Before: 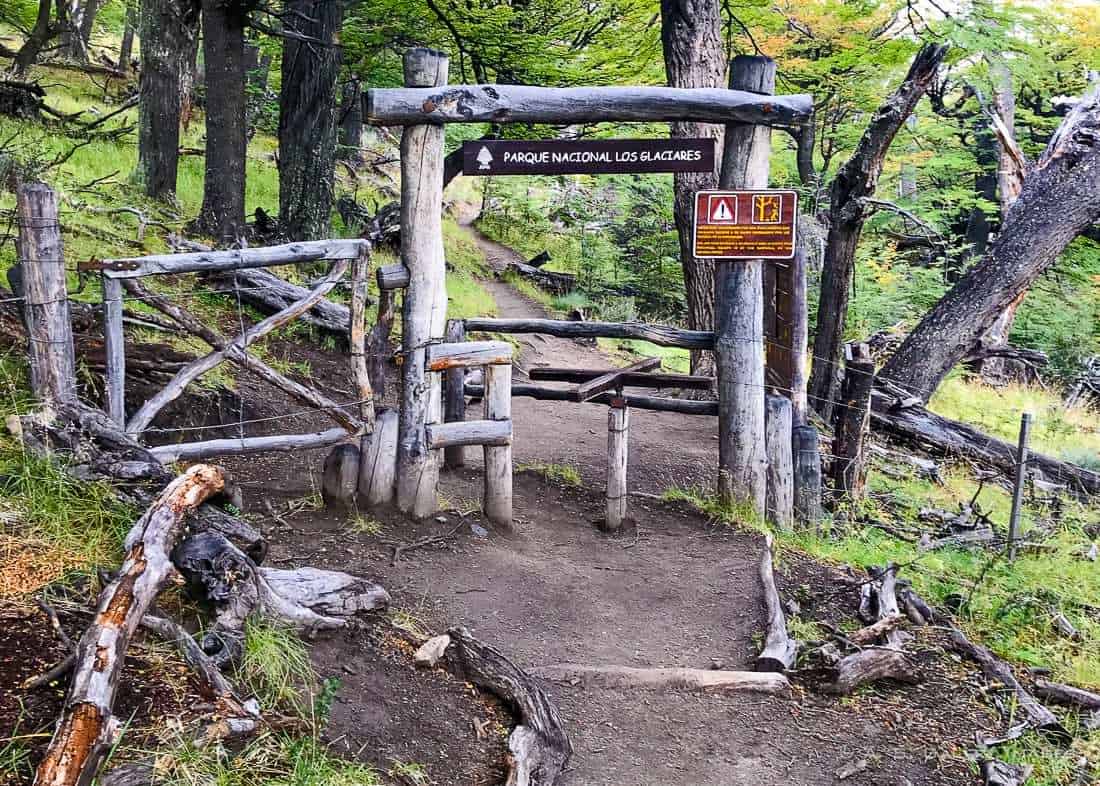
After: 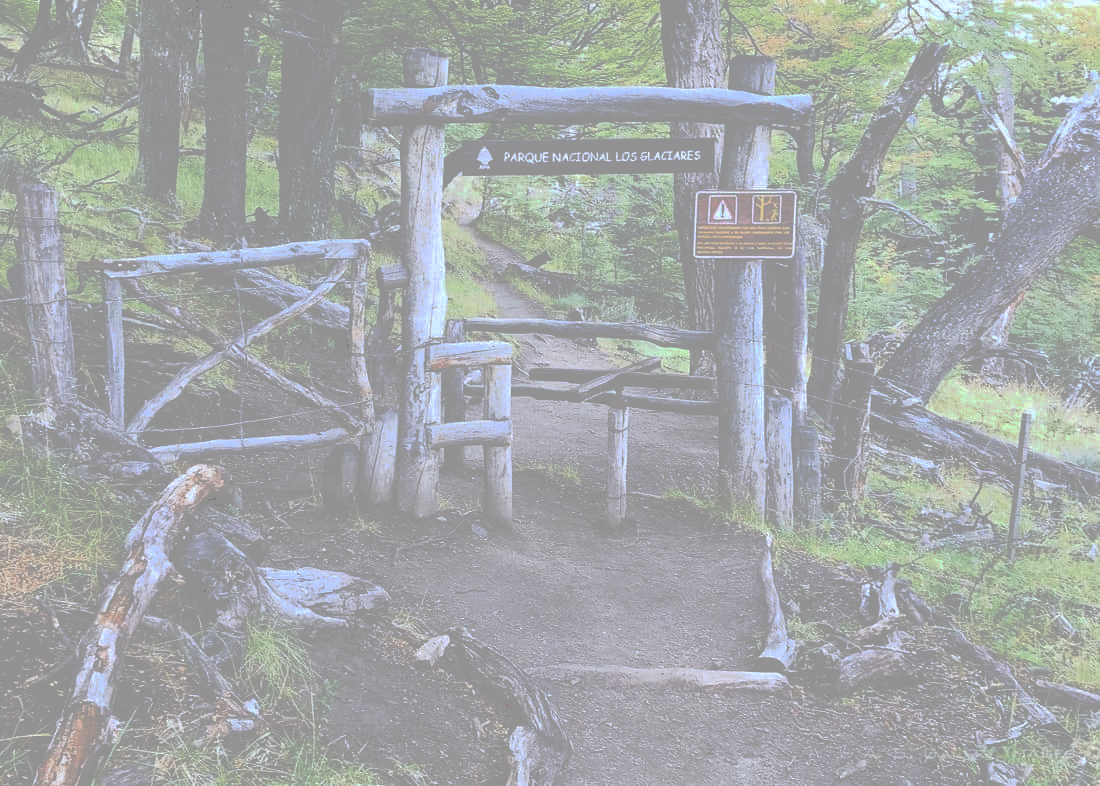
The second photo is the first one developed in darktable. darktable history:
exposure: black level correction 0, compensate exposure bias true, compensate highlight preservation false
tone curve: curves: ch0 [(0, 0) (0.003, 0.6) (0.011, 0.6) (0.025, 0.601) (0.044, 0.601) (0.069, 0.601) (0.1, 0.601) (0.136, 0.602) (0.177, 0.605) (0.224, 0.609) (0.277, 0.615) (0.335, 0.625) (0.399, 0.633) (0.468, 0.654) (0.543, 0.676) (0.623, 0.71) (0.709, 0.753) (0.801, 0.802) (0.898, 0.85) (1, 1)], preserve colors none
white balance: red 0.931, blue 1.11
